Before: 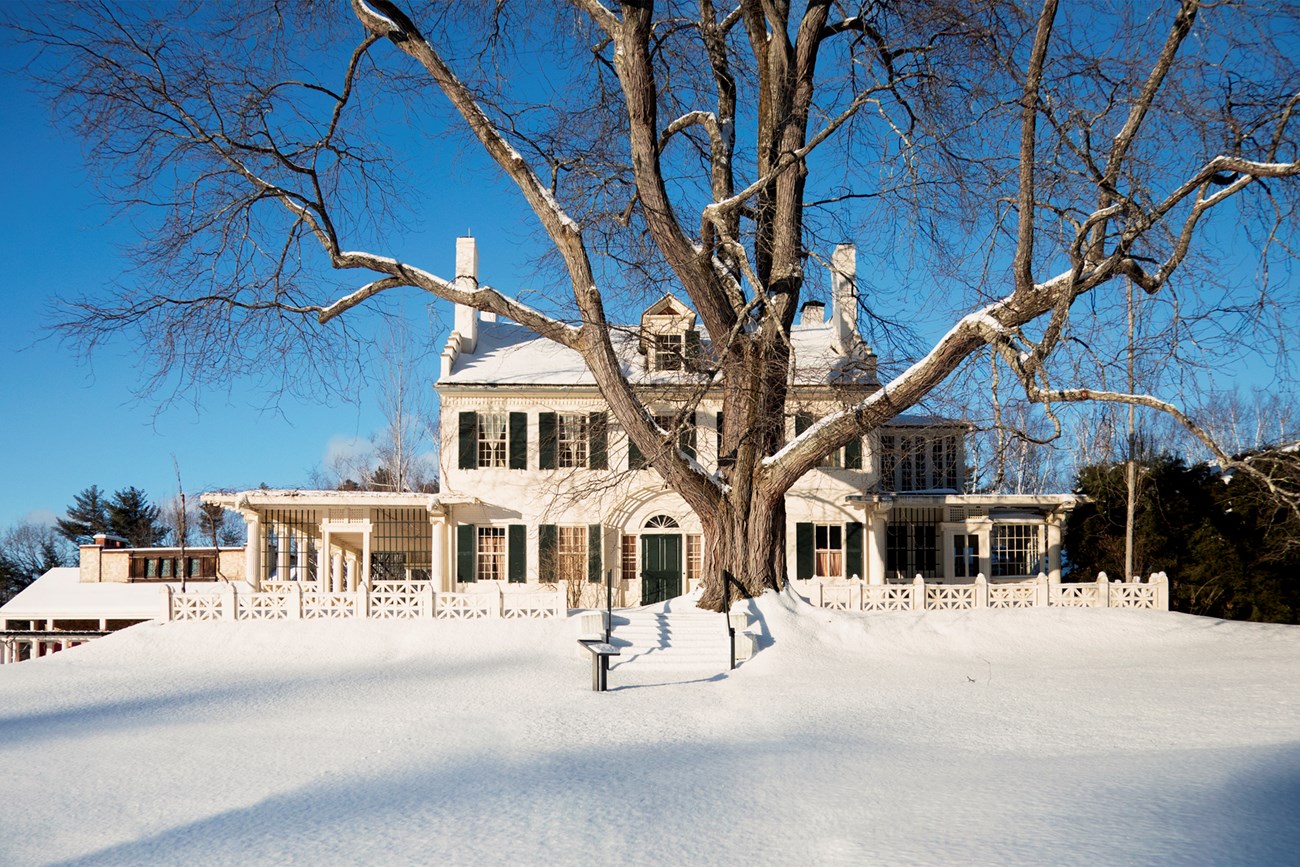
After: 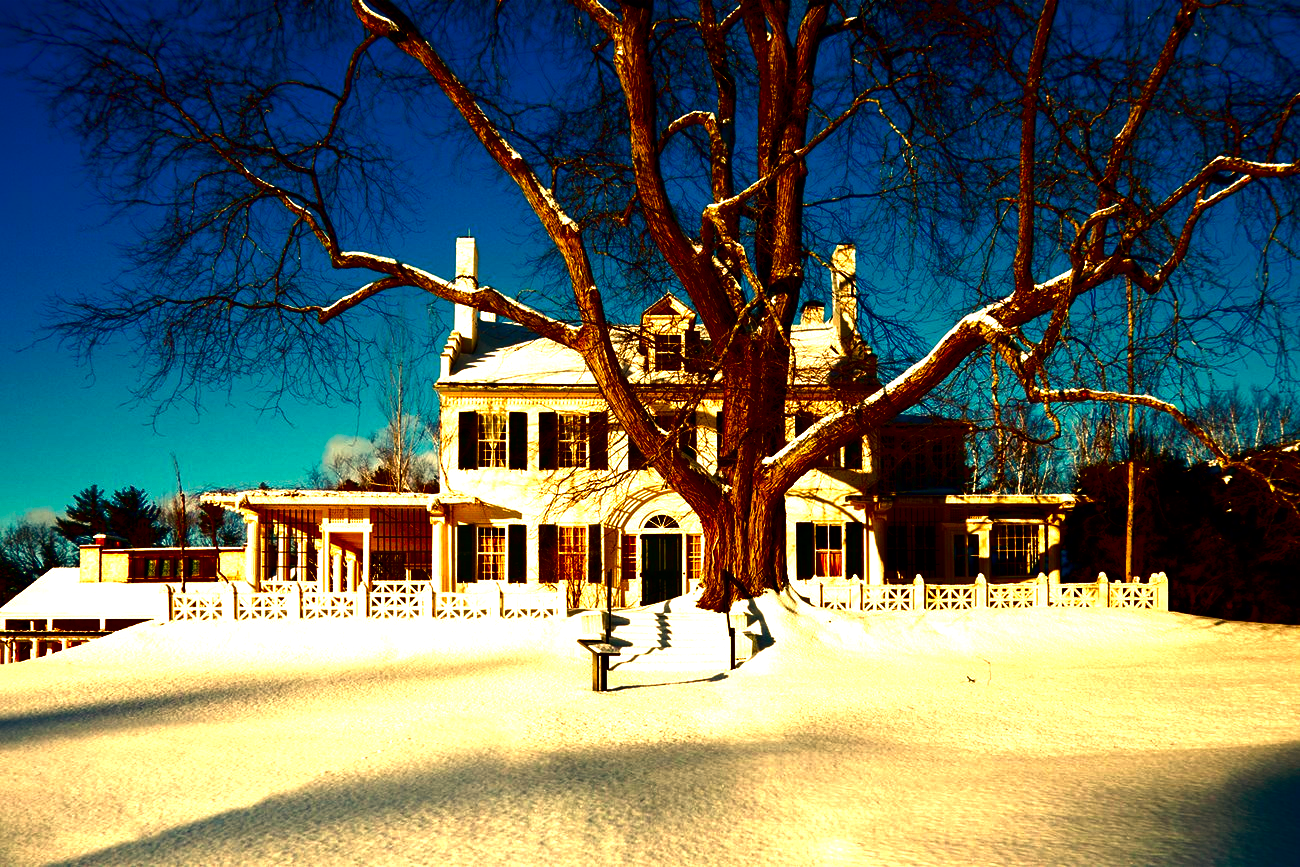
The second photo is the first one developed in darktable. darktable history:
tone equalizer: -8 EV -0.75 EV, -7 EV -0.7 EV, -6 EV -0.6 EV, -5 EV -0.4 EV, -3 EV 0.4 EV, -2 EV 0.6 EV, -1 EV 0.7 EV, +0 EV 0.75 EV, edges refinement/feathering 500, mask exposure compensation -1.57 EV, preserve details no
color correction: saturation 1.11
white balance: red 1.123, blue 0.83
contrast brightness saturation: brightness -1, saturation 1
